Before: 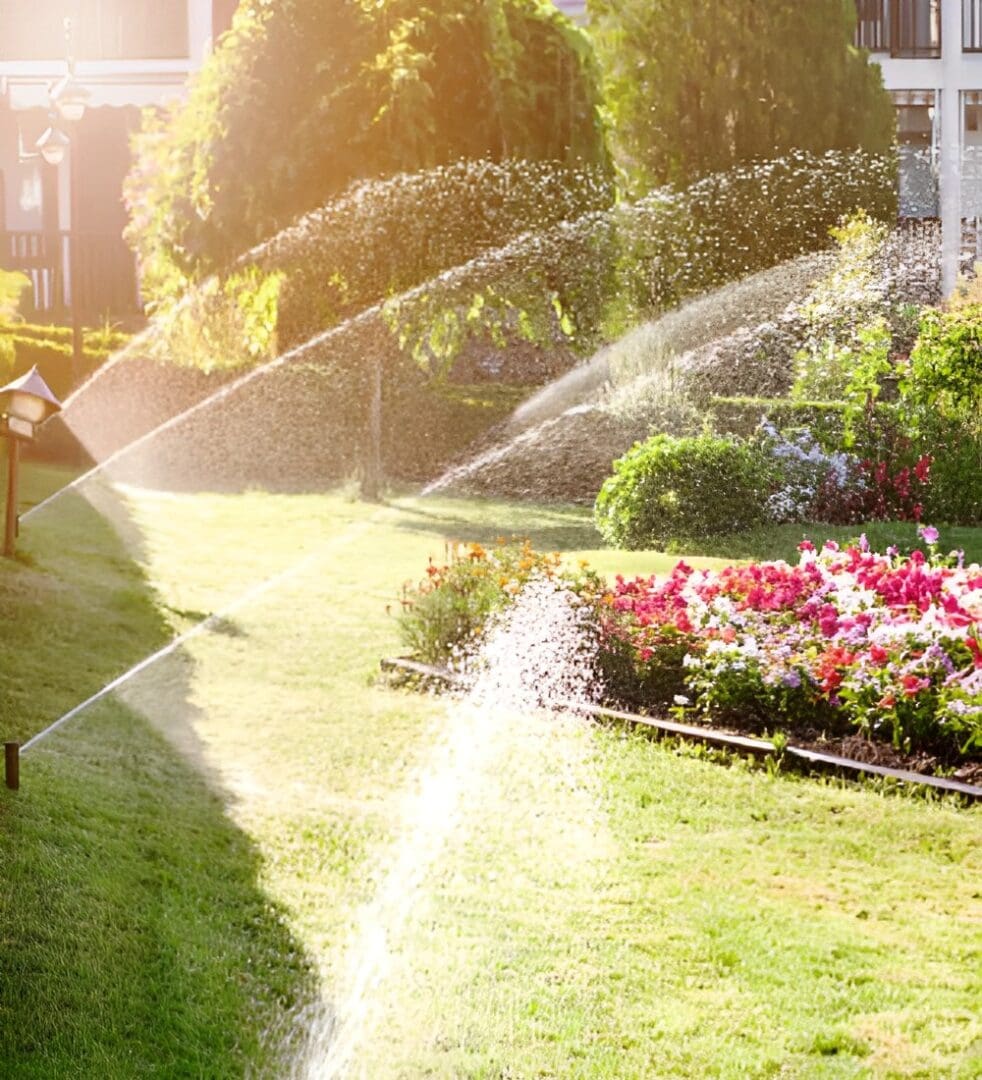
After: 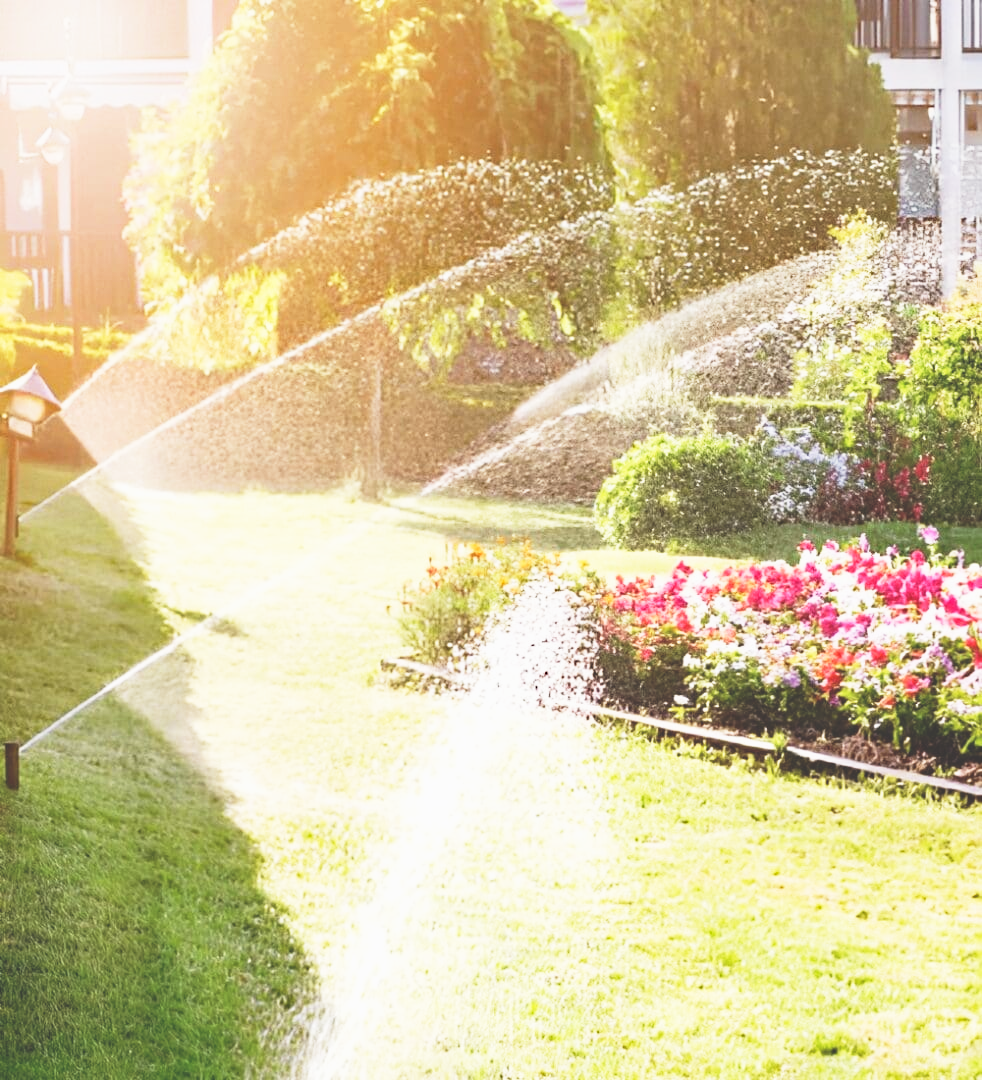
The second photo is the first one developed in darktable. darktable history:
exposure: black level correction -0.036, exposure -0.497 EV, compensate highlight preservation false
haze removal: strength 0.29, distance 0.25, compatibility mode true, adaptive false
base curve: curves: ch0 [(0, 0) (0.012, 0.01) (0.073, 0.168) (0.31, 0.711) (0.645, 0.957) (1, 1)], preserve colors none
